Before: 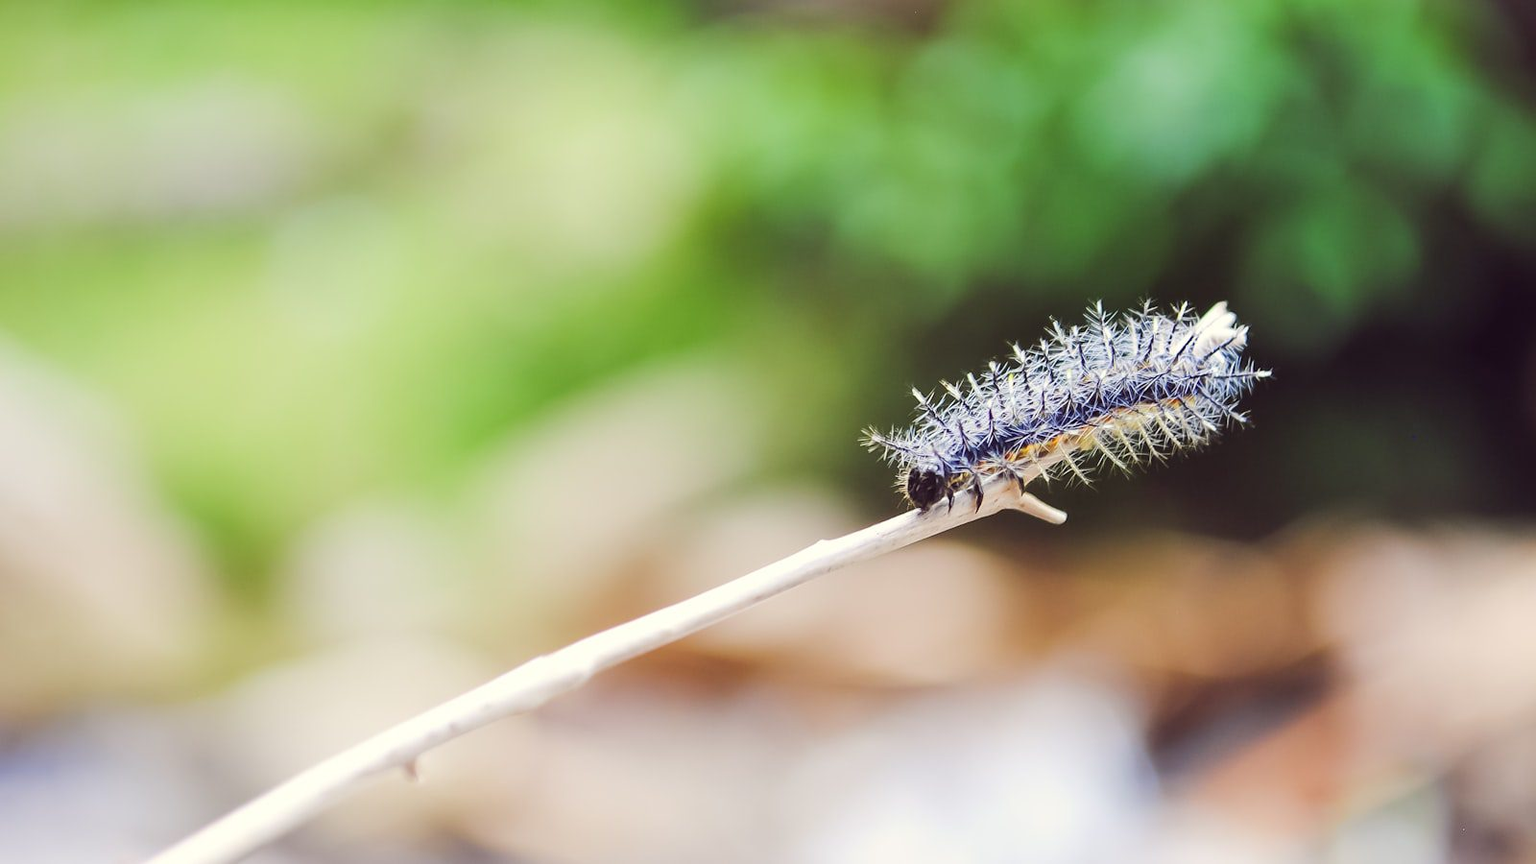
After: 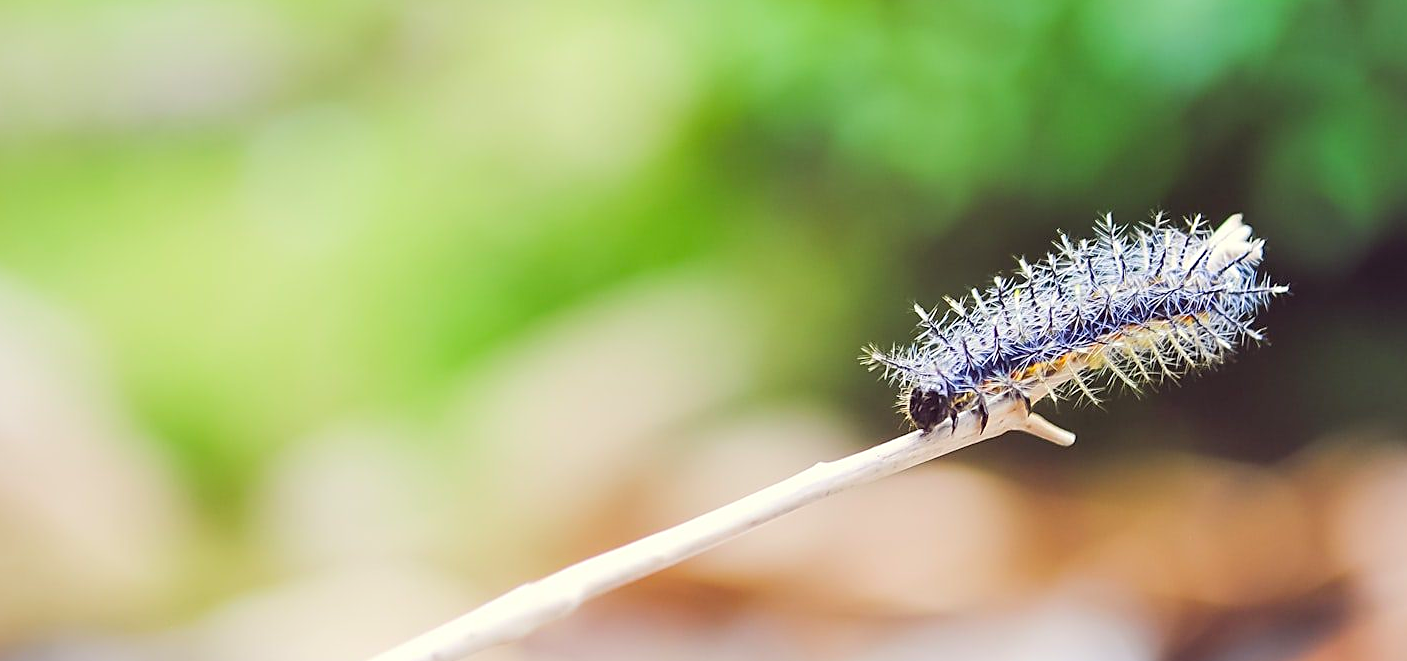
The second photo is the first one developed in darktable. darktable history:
contrast brightness saturation: brightness 0.086, saturation 0.192
sharpen: on, module defaults
crop and rotate: left 2.294%, top 11.214%, right 9.754%, bottom 15.269%
